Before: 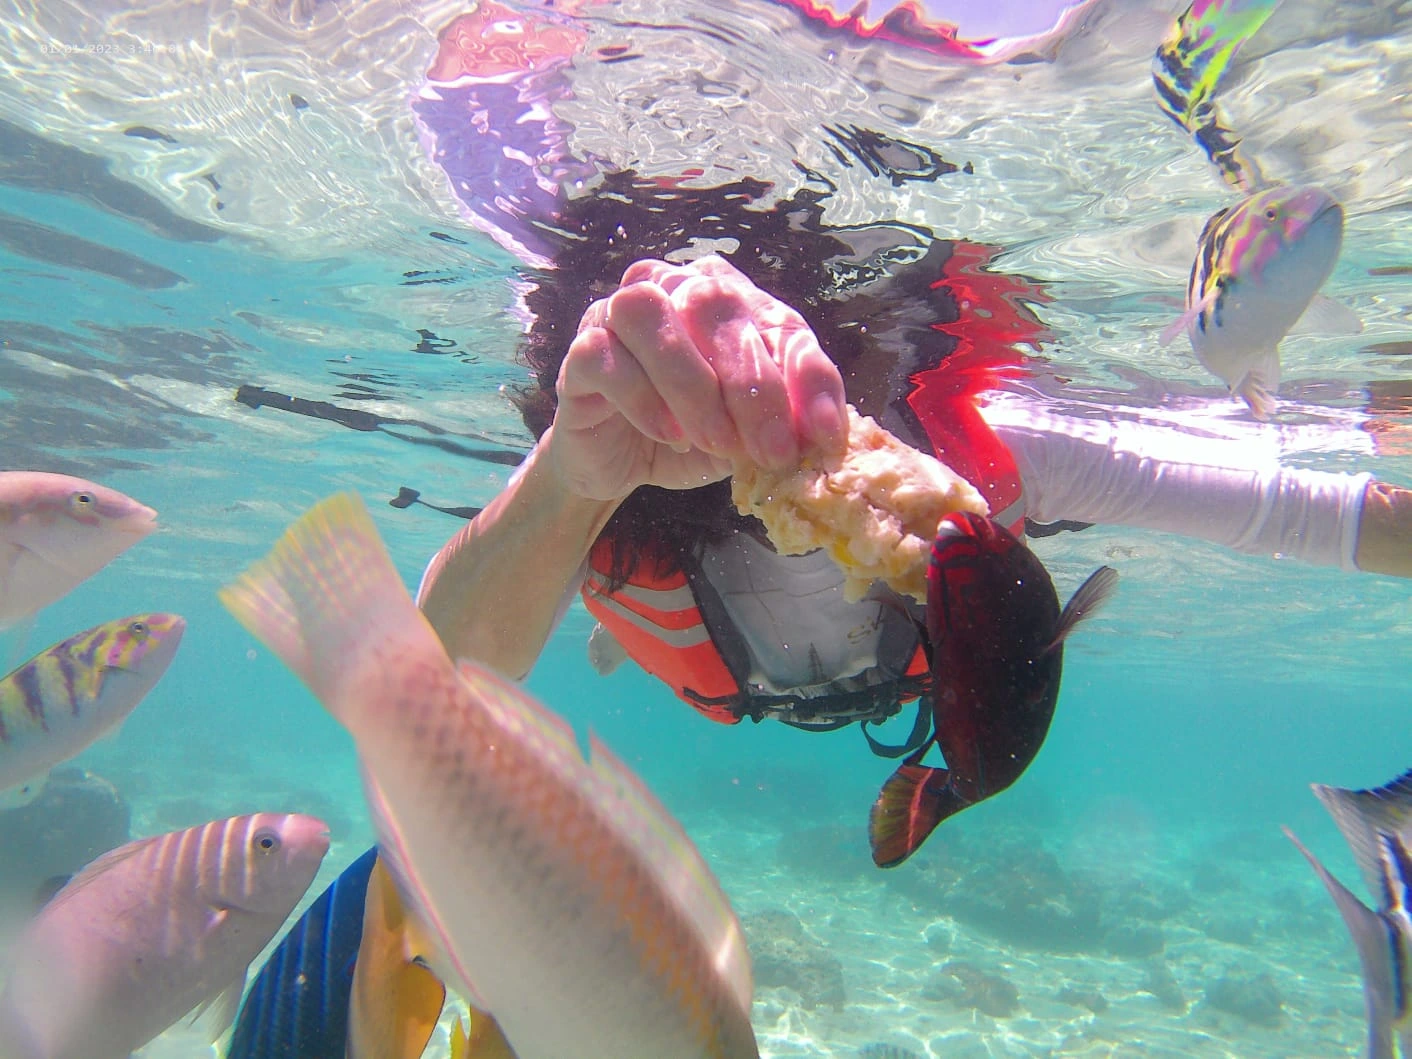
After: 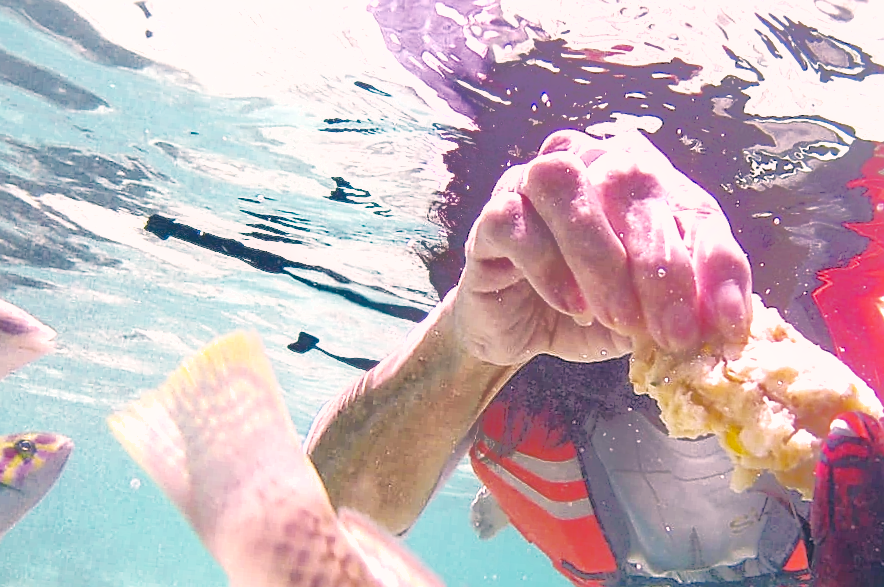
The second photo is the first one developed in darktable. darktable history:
crop and rotate: angle -5.73°, left 2.094%, top 7.008%, right 27.278%, bottom 30.452%
shadows and highlights: shadows 38.56, highlights -75.66
color correction: highlights a* 14.31, highlights b* 5.99, shadows a* -5.08, shadows b* -15.62, saturation 0.831
local contrast: detail 114%
exposure: black level correction 0, exposure 1 EV, compensate highlight preservation false
base curve: curves: ch0 [(0, 0) (0.028, 0.03) (0.121, 0.232) (0.46, 0.748) (0.859, 0.968) (1, 1)], preserve colors none
sharpen: on, module defaults
